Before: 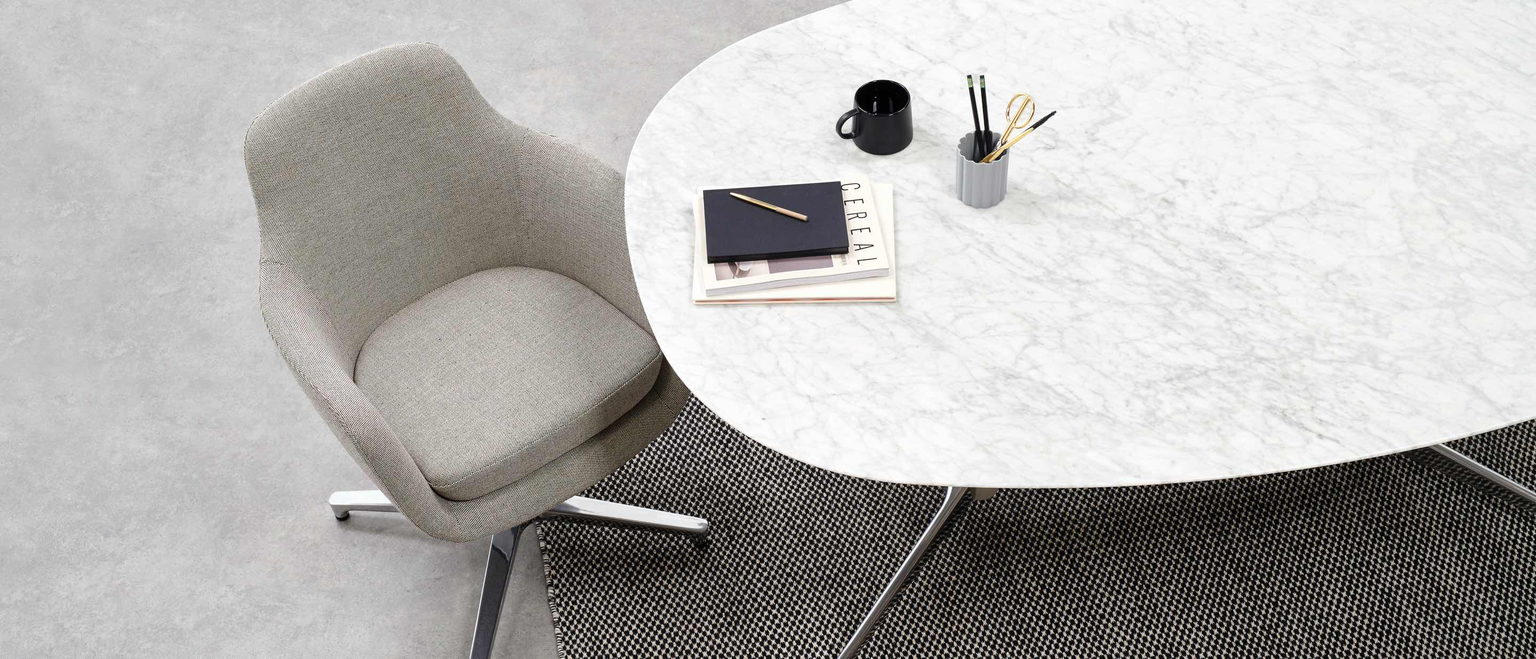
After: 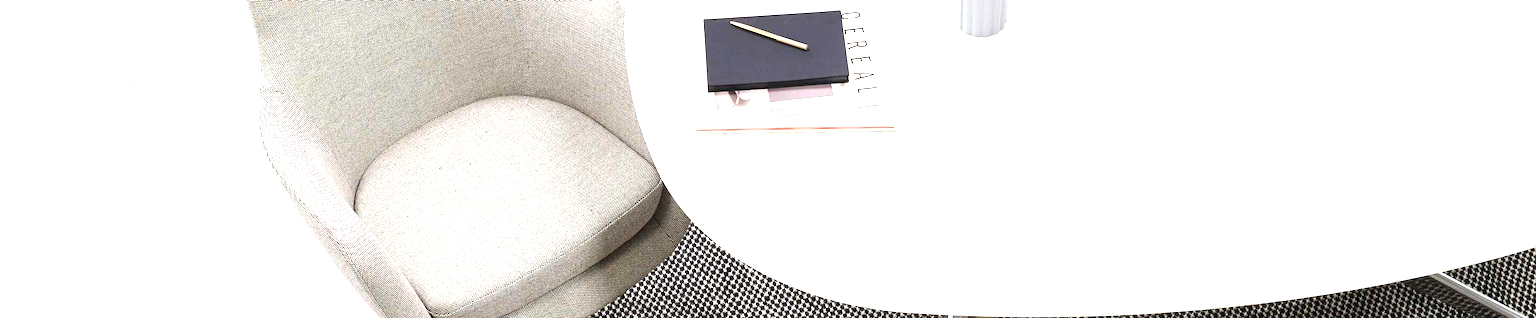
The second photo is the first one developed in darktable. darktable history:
crop and rotate: top 26.056%, bottom 25.543%
exposure: black level correction 0, exposure 1.125 EV, compensate exposure bias true, compensate highlight preservation false
